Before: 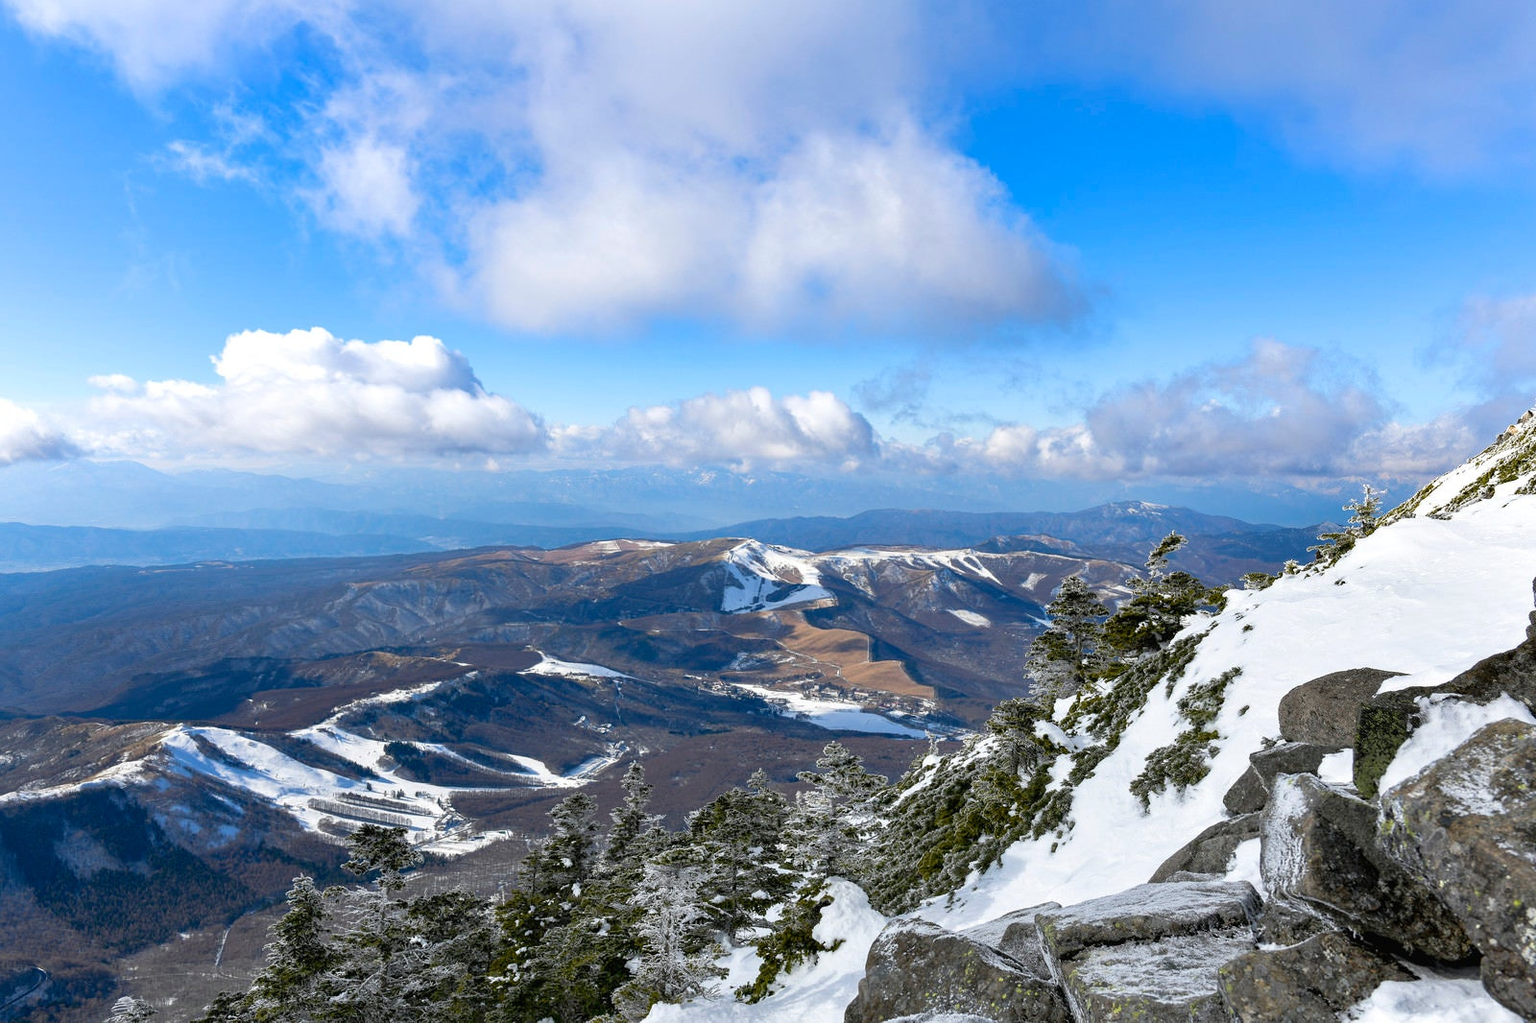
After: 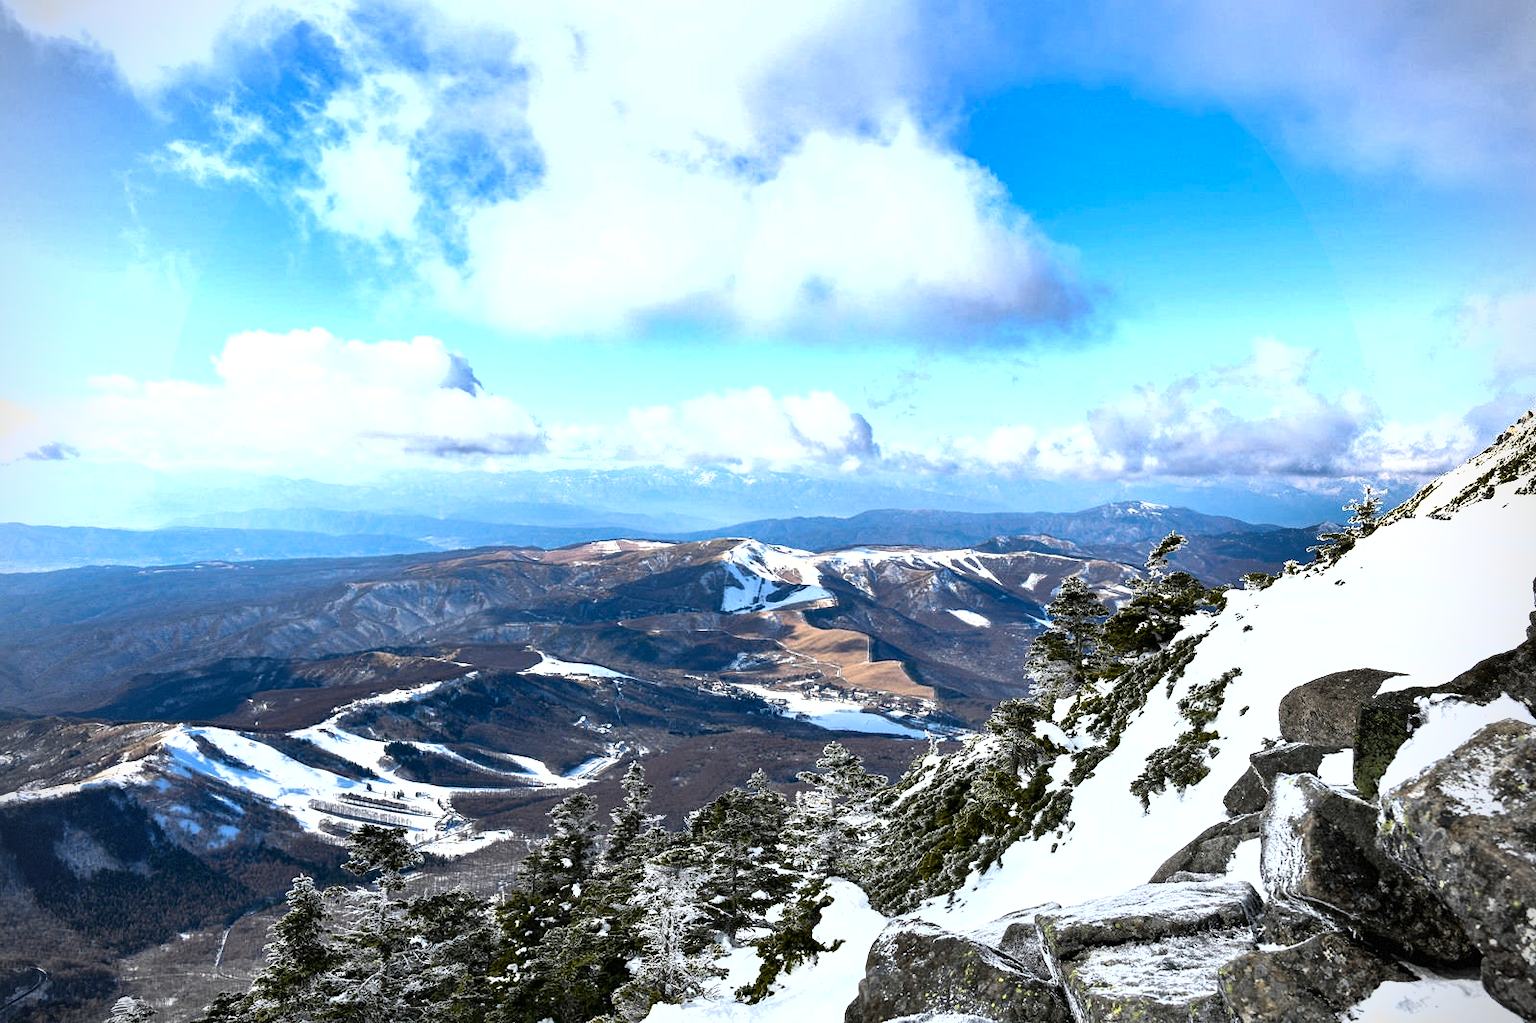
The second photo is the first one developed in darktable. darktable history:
shadows and highlights: highlights color adjustment 0%, low approximation 0.01, soften with gaussian
vignetting: dithering 8-bit output, unbound false
tone equalizer: -8 EV -1.08 EV, -7 EV -1.01 EV, -6 EV -0.867 EV, -5 EV -0.578 EV, -3 EV 0.578 EV, -2 EV 0.867 EV, -1 EV 1.01 EV, +0 EV 1.08 EV, edges refinement/feathering 500, mask exposure compensation -1.57 EV, preserve details no
